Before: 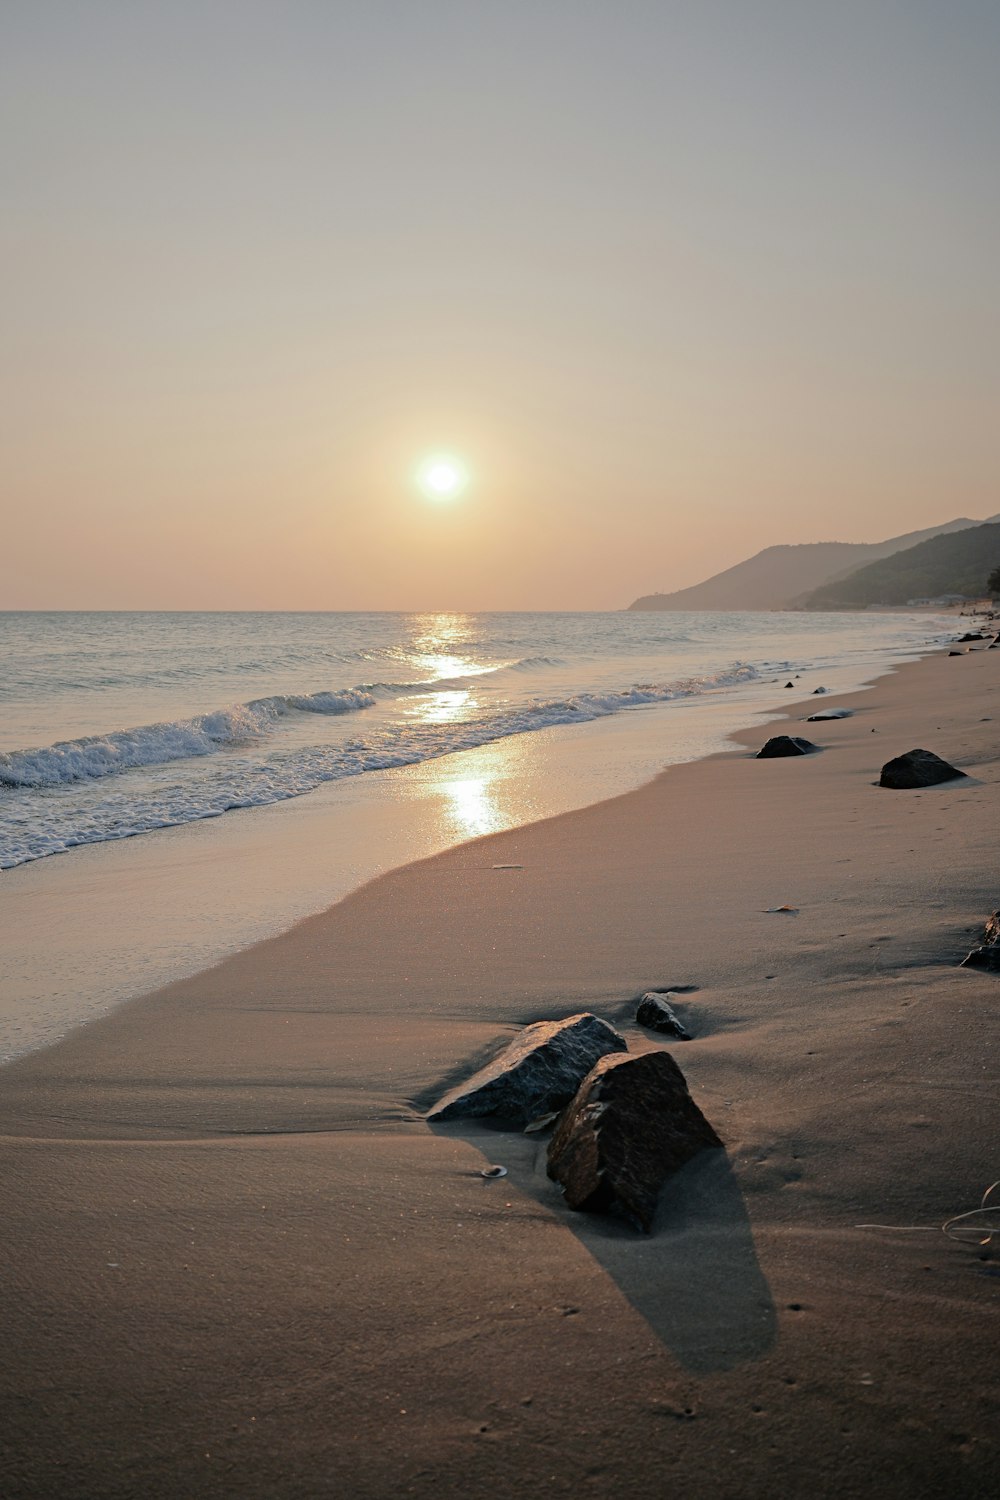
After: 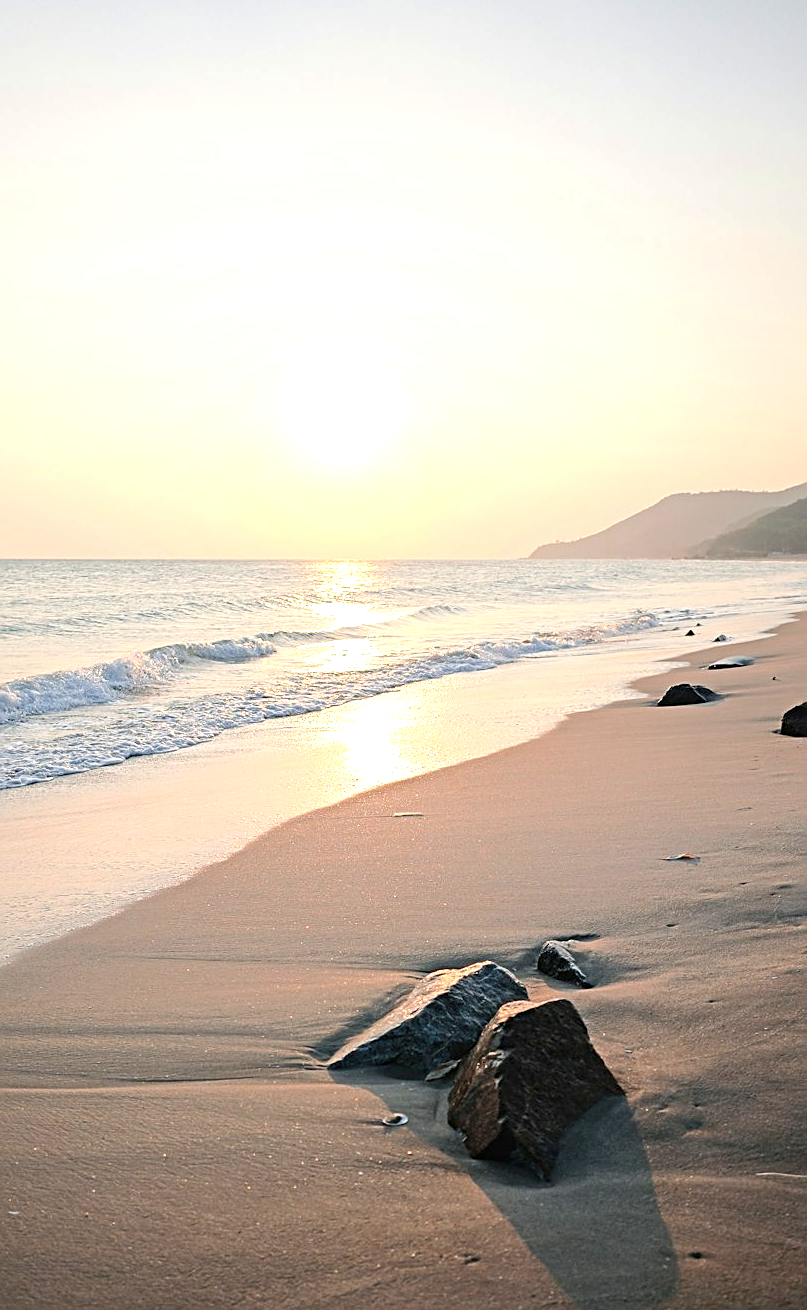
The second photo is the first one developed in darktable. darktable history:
exposure: black level correction 0, exposure 1.199 EV, compensate highlight preservation false
crop: left 9.972%, top 3.521%, right 9.253%, bottom 9.137%
sharpen: on, module defaults
